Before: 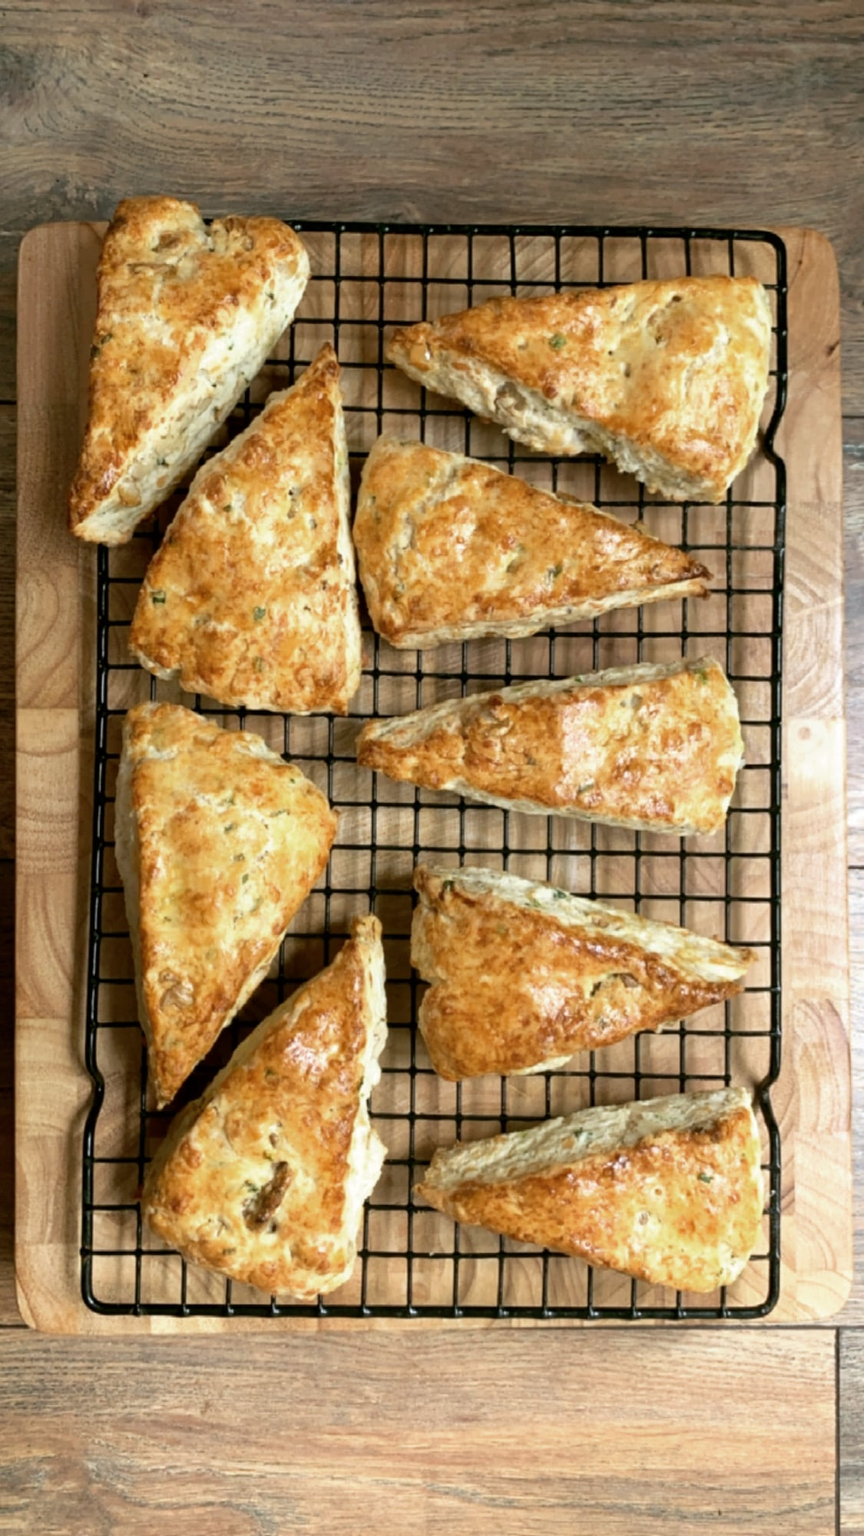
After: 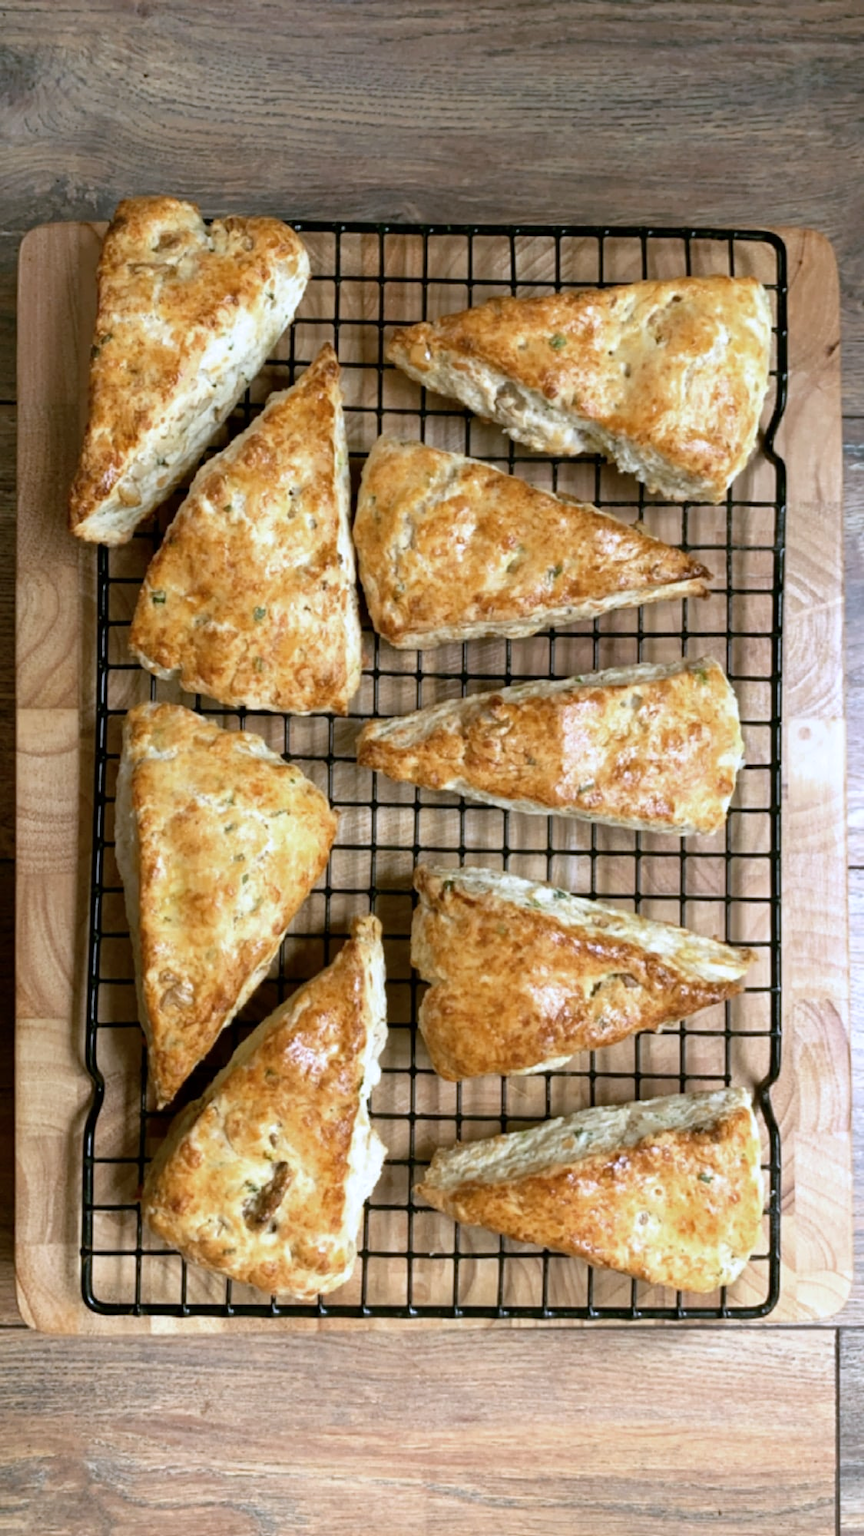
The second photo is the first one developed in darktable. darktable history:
white balance: red 0.967, blue 1.119, emerald 0.756
tone equalizer: on, module defaults
